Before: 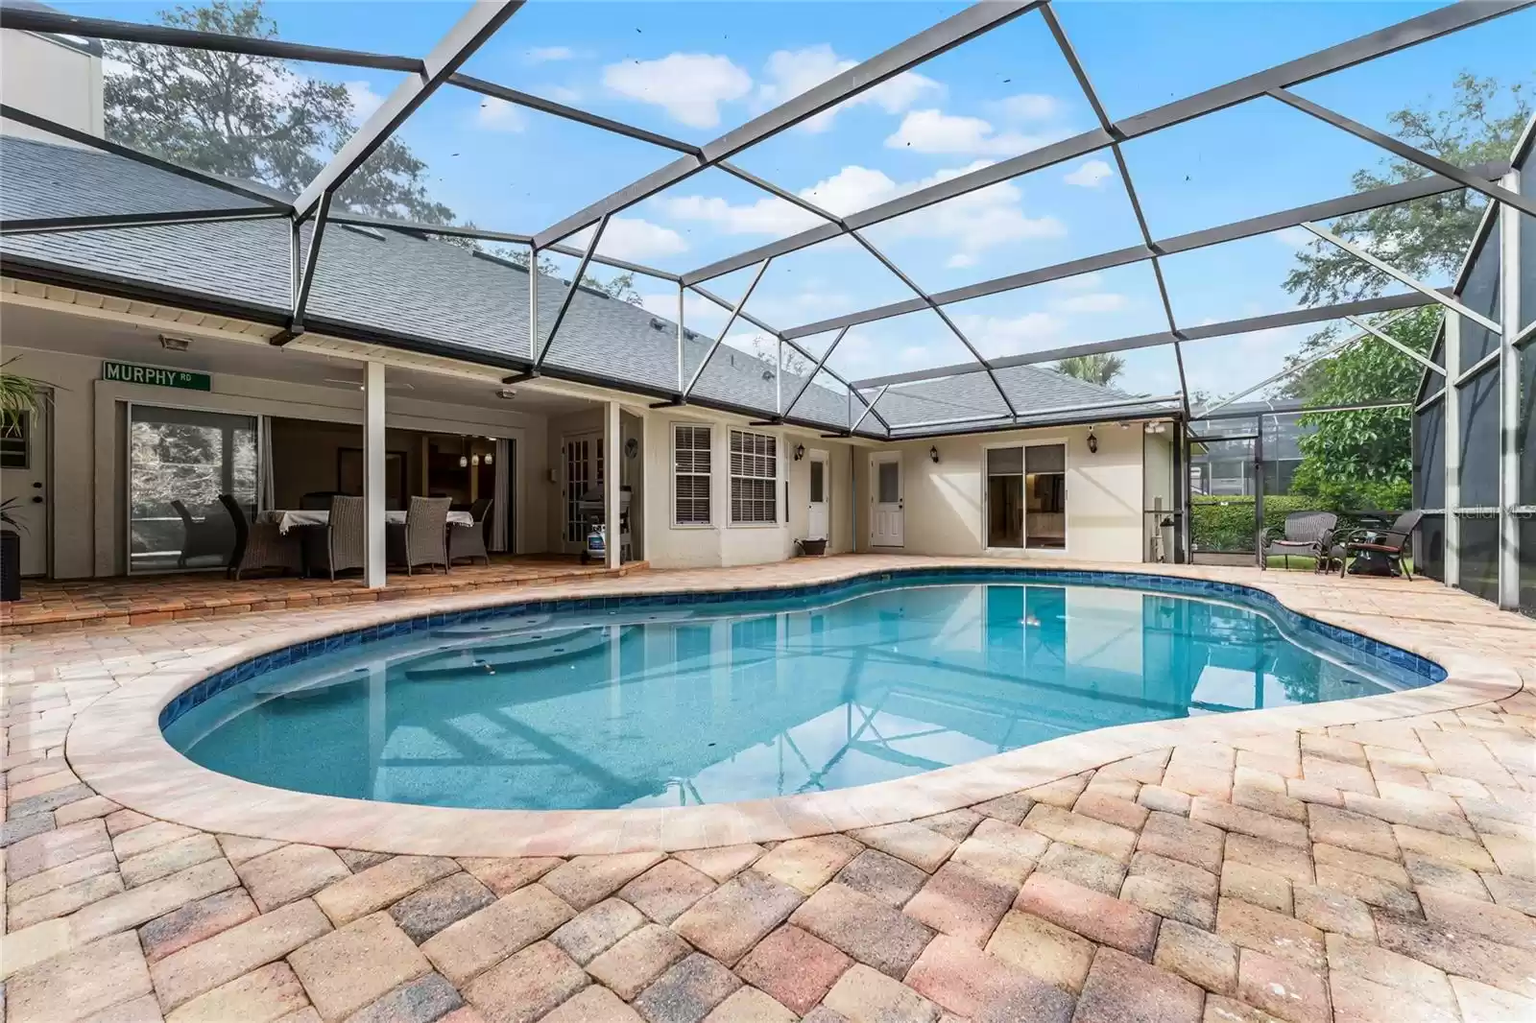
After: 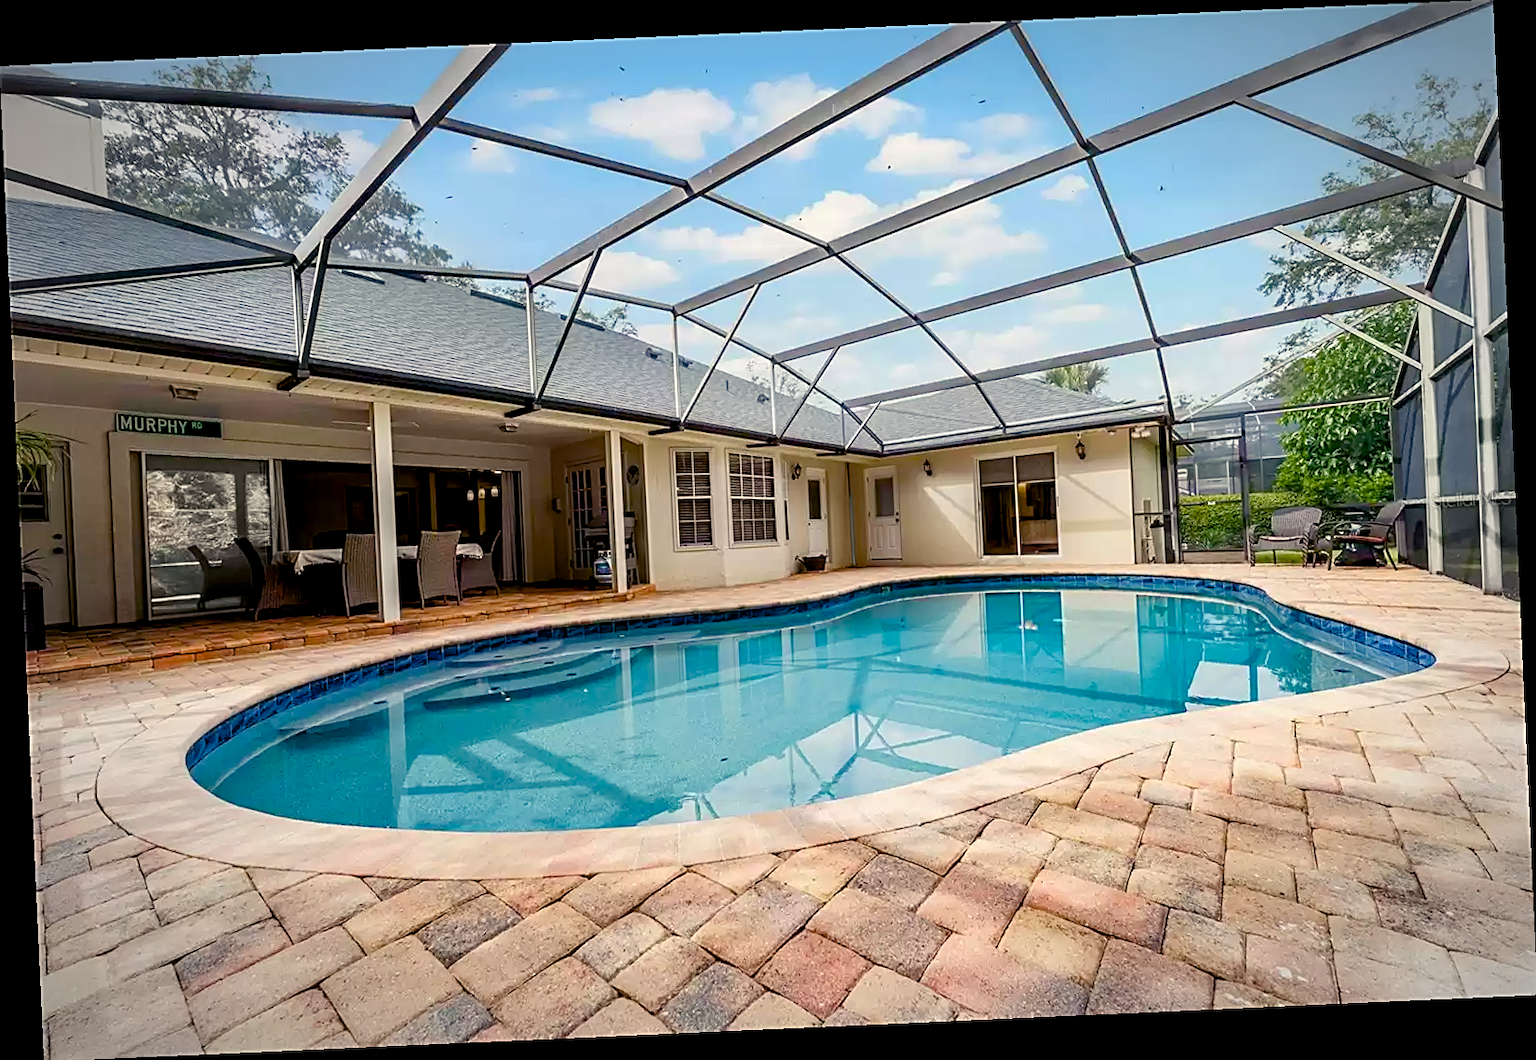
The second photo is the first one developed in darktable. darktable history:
white balance: emerald 1
color balance rgb: shadows lift › chroma 3%, shadows lift › hue 280.8°, power › hue 330°, highlights gain › chroma 3%, highlights gain › hue 75.6°, global offset › luminance -1%, perceptual saturation grading › global saturation 20%, perceptual saturation grading › highlights -25%, perceptual saturation grading › shadows 50%, global vibrance 20%
vignetting: automatic ratio true
sharpen: on, module defaults
rotate and perspective: rotation -2.56°, automatic cropping off
